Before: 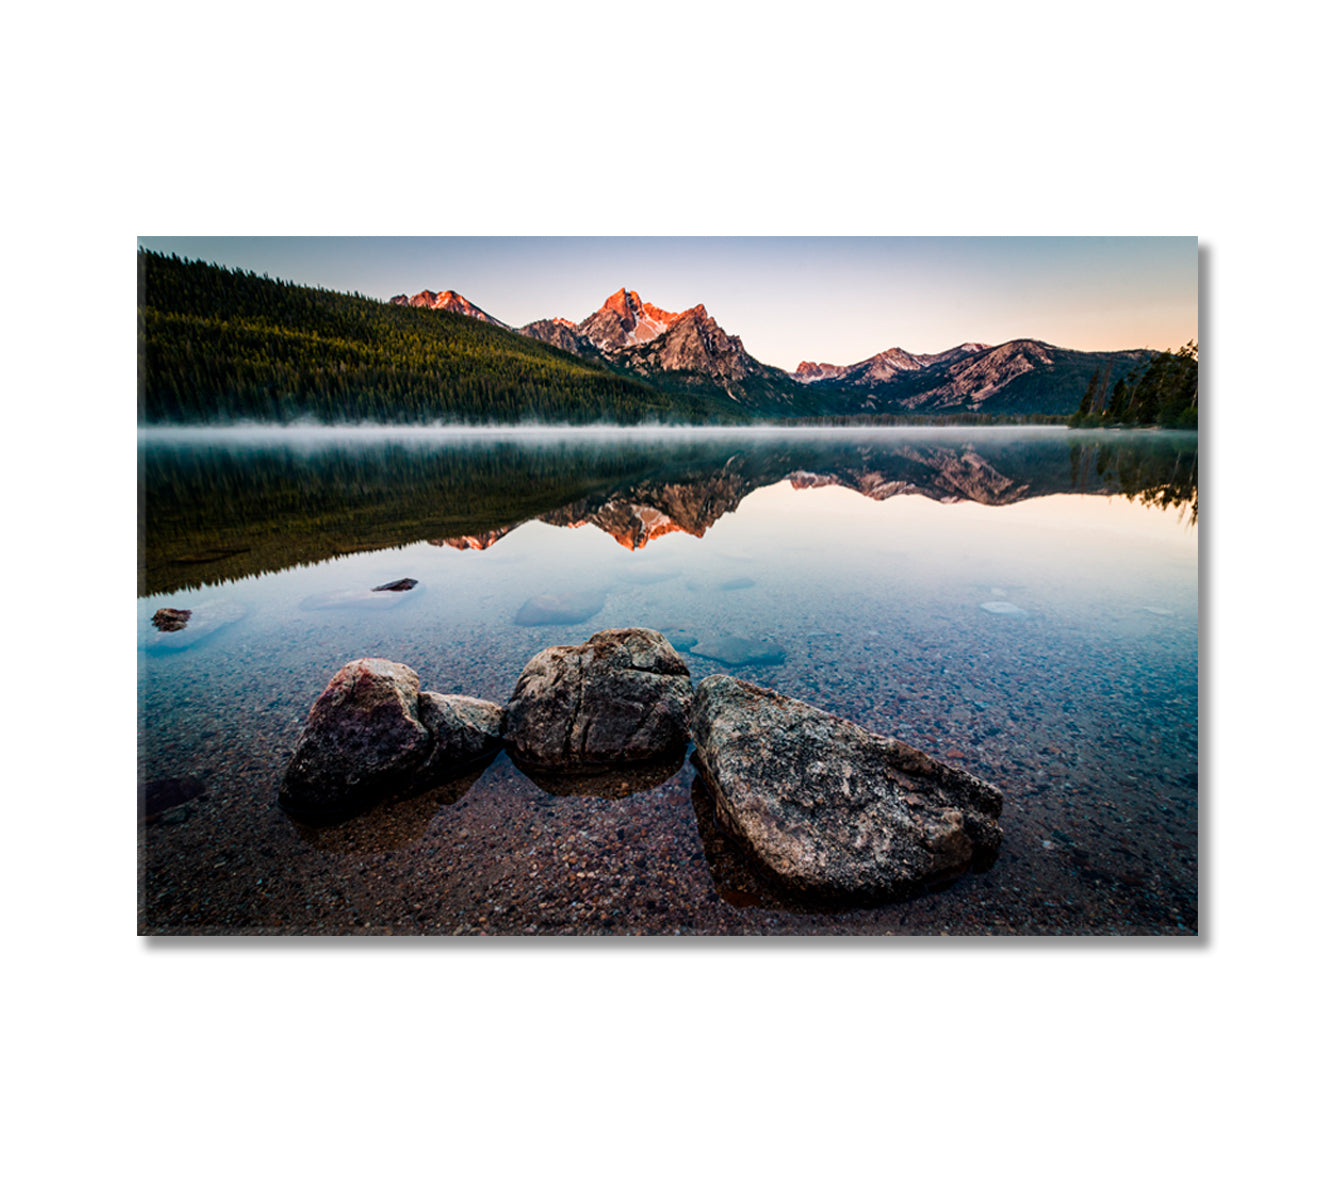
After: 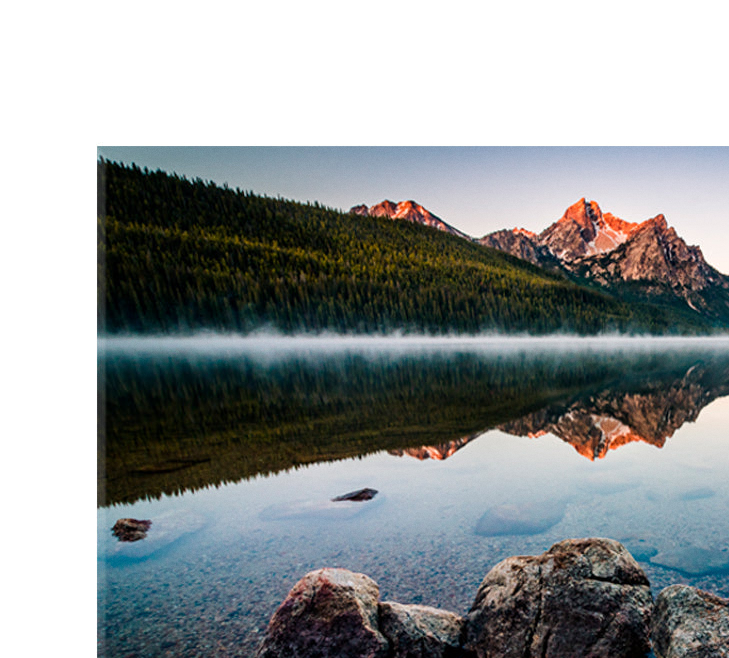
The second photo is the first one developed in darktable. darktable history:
grain: coarseness 0.09 ISO, strength 10%
crop and rotate: left 3.047%, top 7.509%, right 42.236%, bottom 37.598%
